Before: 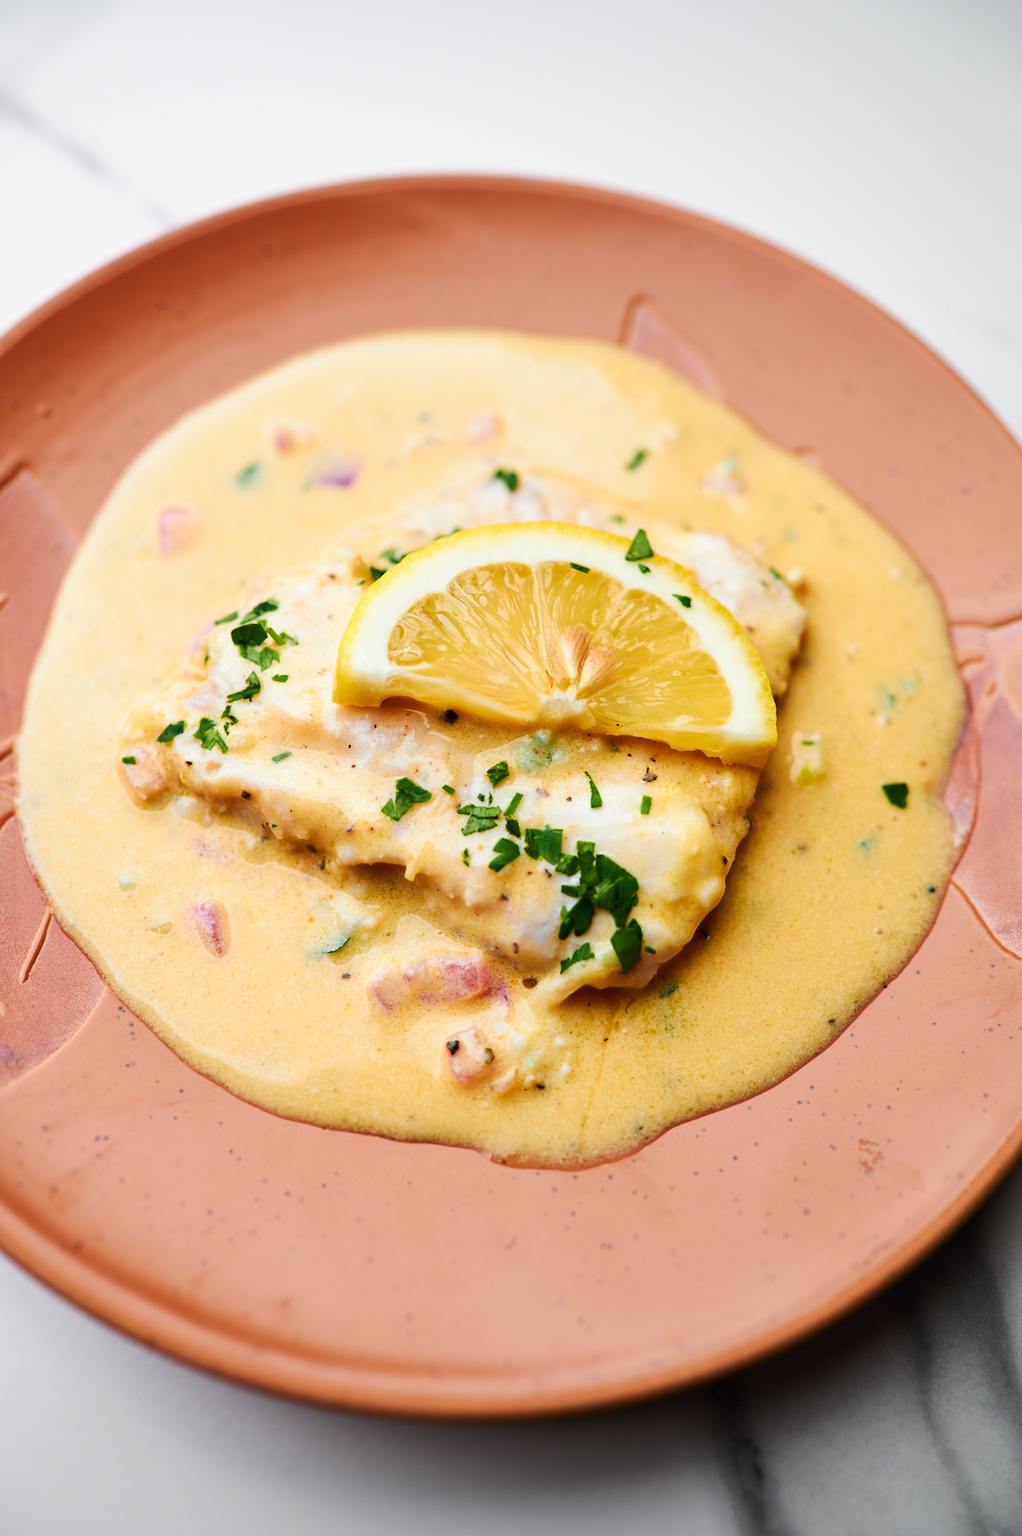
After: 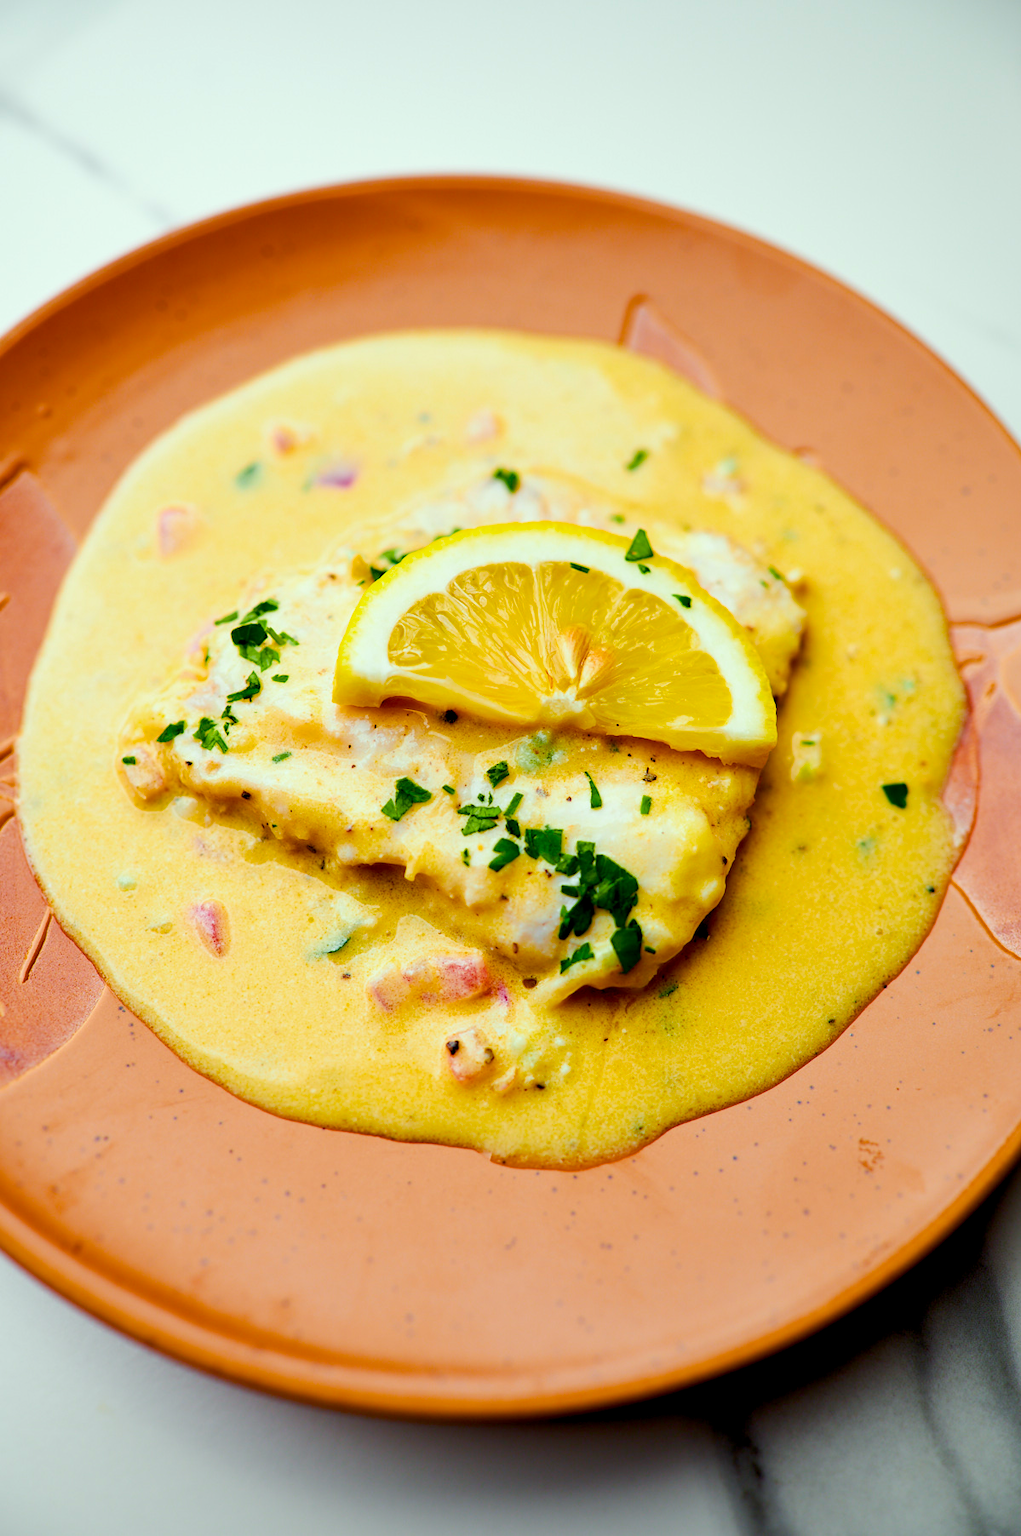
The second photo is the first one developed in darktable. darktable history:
color balance rgb: global offset › luminance -0.99%, linear chroma grading › shadows 31.926%, linear chroma grading › global chroma -2.353%, linear chroma grading › mid-tones 3.666%, perceptual saturation grading › global saturation 25.422%, global vibrance 19.776%
color correction: highlights a* -8.54, highlights b* 3.73
